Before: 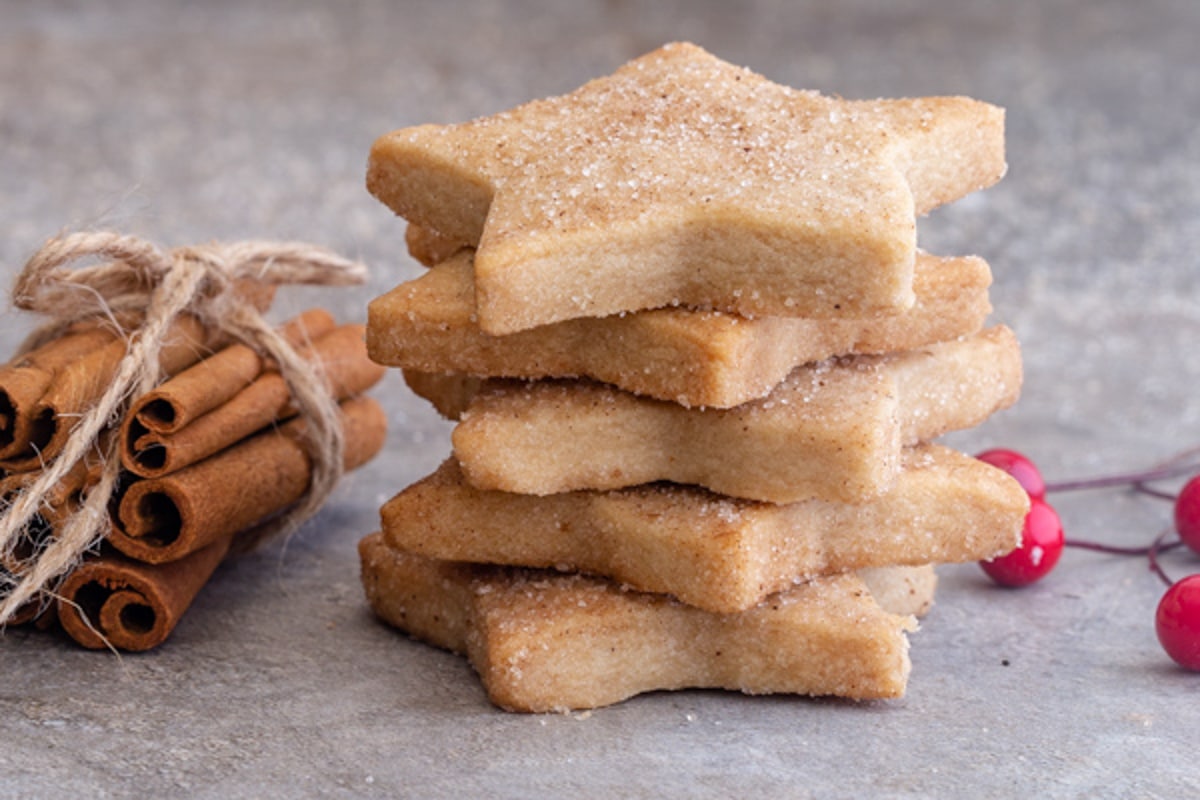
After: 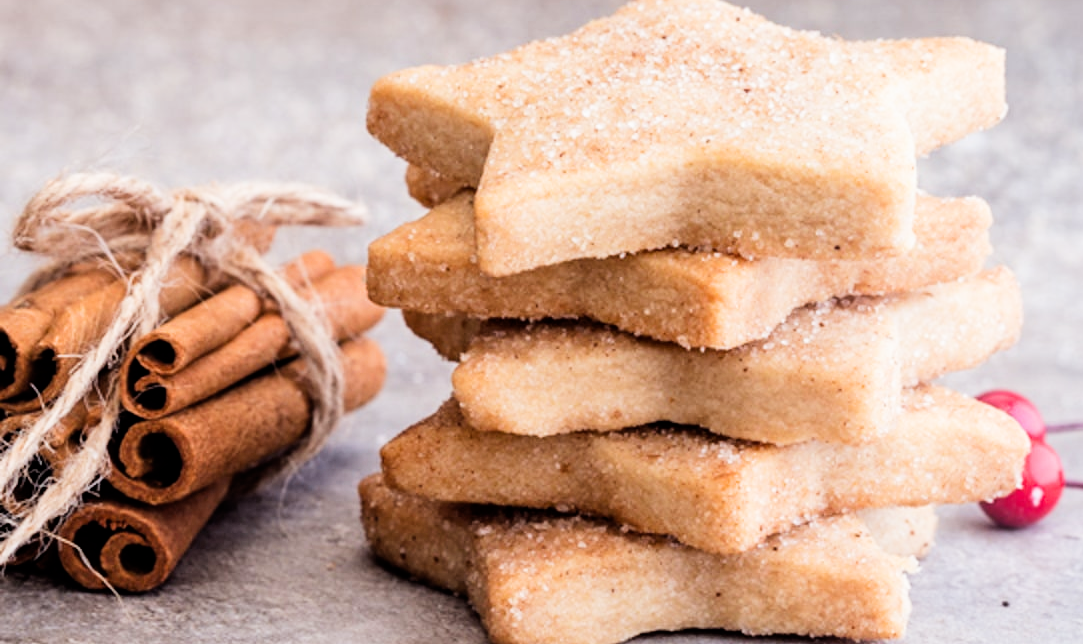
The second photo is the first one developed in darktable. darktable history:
crop: top 7.49%, right 9.717%, bottom 11.943%
exposure: exposure 0.74 EV, compensate highlight preservation false
filmic rgb: black relative exposure -5 EV, white relative exposure 3.5 EV, hardness 3.19, contrast 1.4, highlights saturation mix -50%
color balance: mode lift, gamma, gain (sRGB), lift [1, 1.049, 1, 1]
